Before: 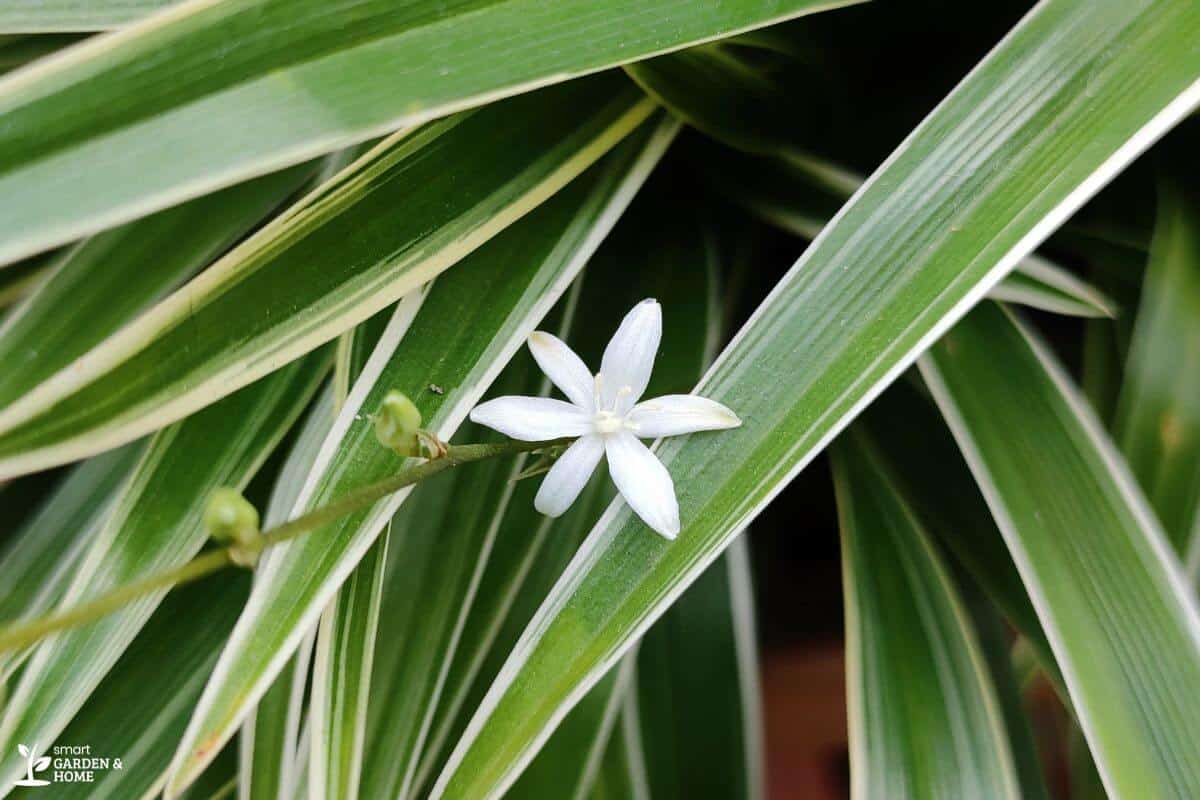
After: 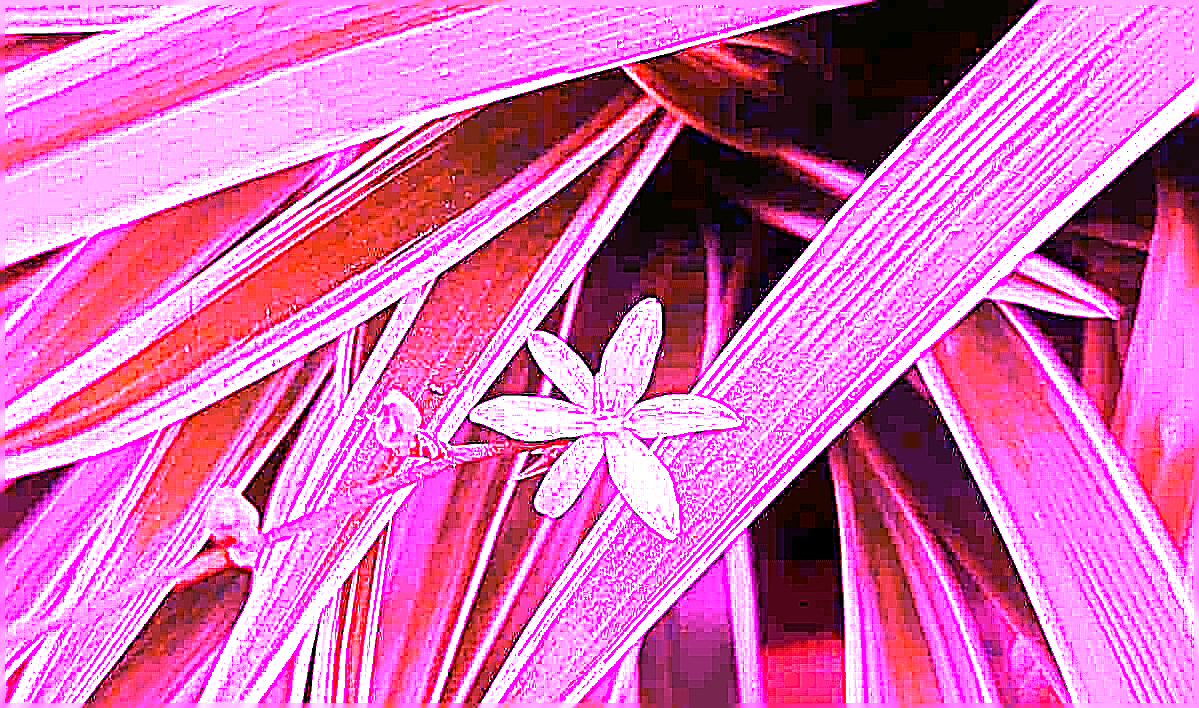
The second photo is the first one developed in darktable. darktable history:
sharpen: amount 2
crop and rotate: top 0%, bottom 11.49%
white balance: red 8, blue 8
levels: mode automatic, black 0.023%, white 99.97%, levels [0.062, 0.494, 0.925]
